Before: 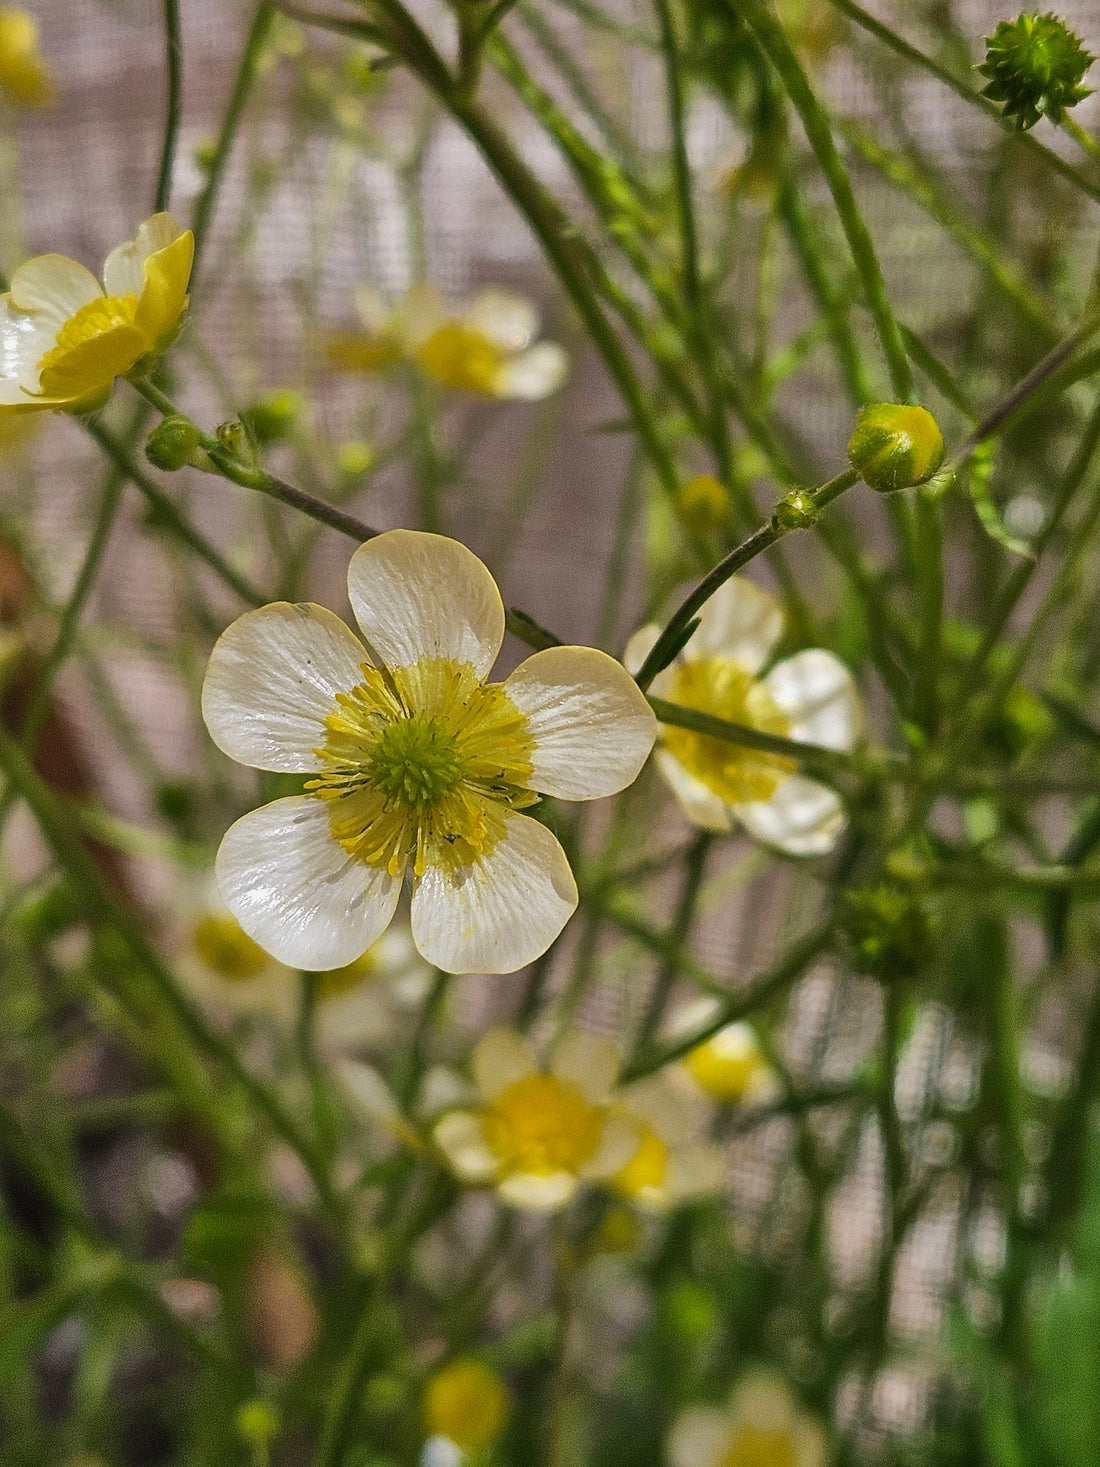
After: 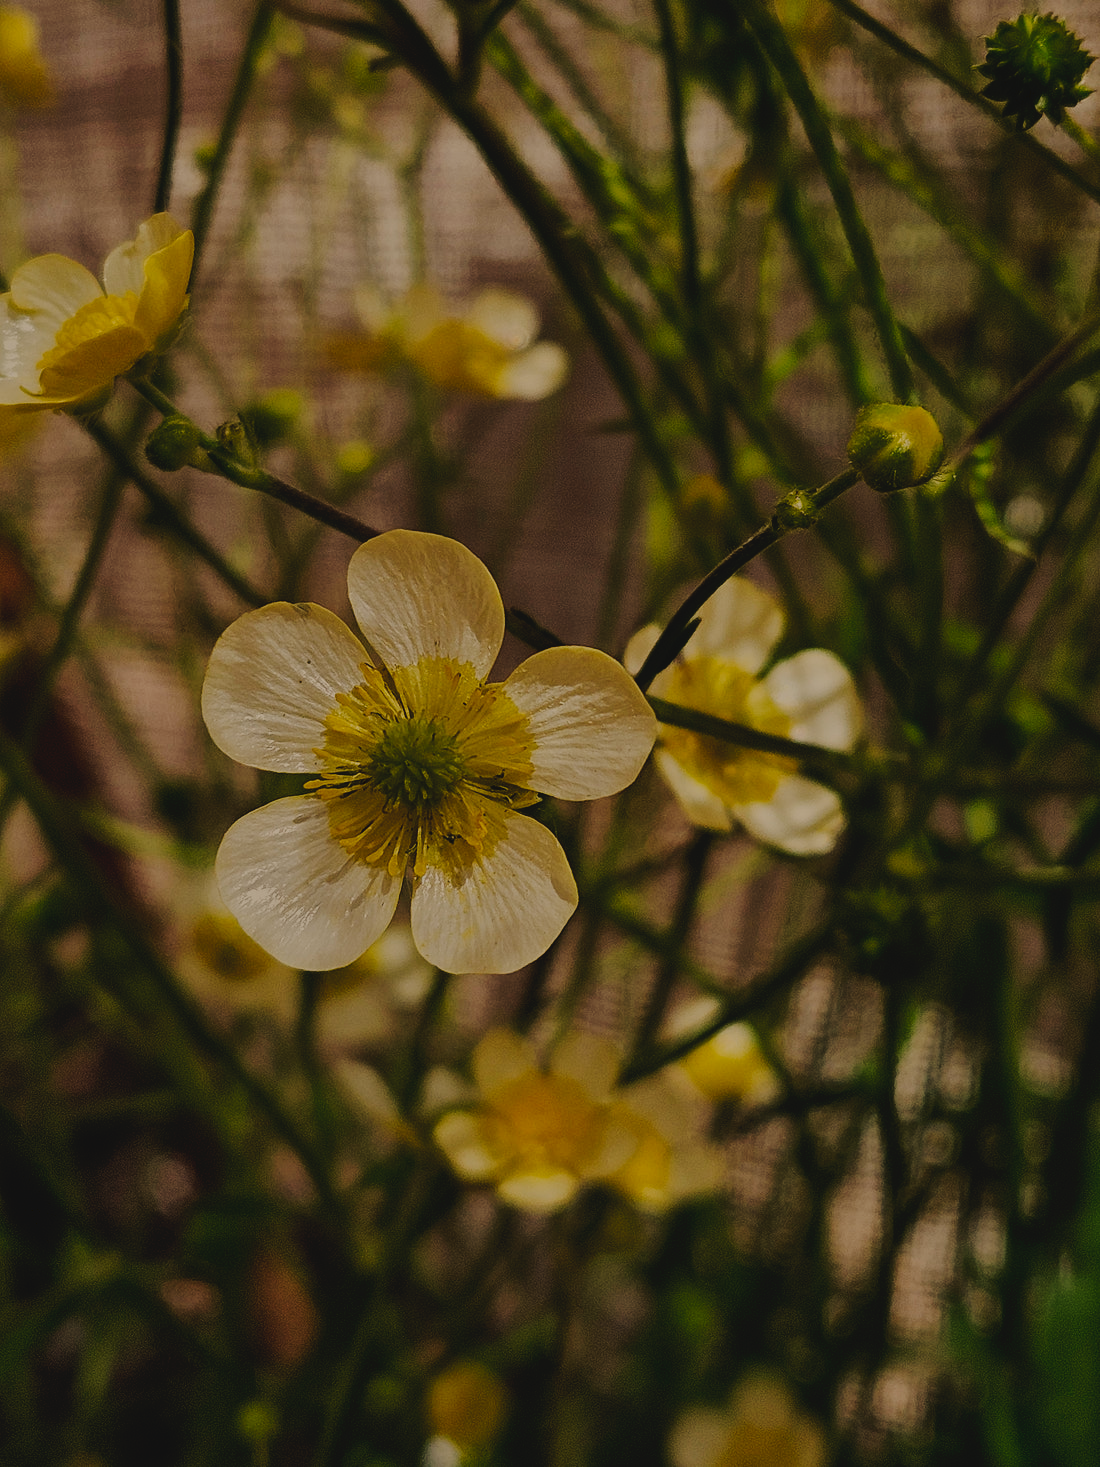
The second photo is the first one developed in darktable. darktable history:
white balance: red 1.123, blue 0.83
tone equalizer: -8 EV -2 EV, -7 EV -2 EV, -6 EV -2 EV, -5 EV -2 EV, -4 EV -2 EV, -3 EV -2 EV, -2 EV -2 EV, -1 EV -1.63 EV, +0 EV -2 EV
tone curve: curves: ch0 [(0, 0) (0.003, 0.047) (0.011, 0.05) (0.025, 0.053) (0.044, 0.057) (0.069, 0.062) (0.1, 0.084) (0.136, 0.115) (0.177, 0.159) (0.224, 0.216) (0.277, 0.289) (0.335, 0.382) (0.399, 0.474) (0.468, 0.561) (0.543, 0.636) (0.623, 0.705) (0.709, 0.778) (0.801, 0.847) (0.898, 0.916) (1, 1)], preserve colors none
